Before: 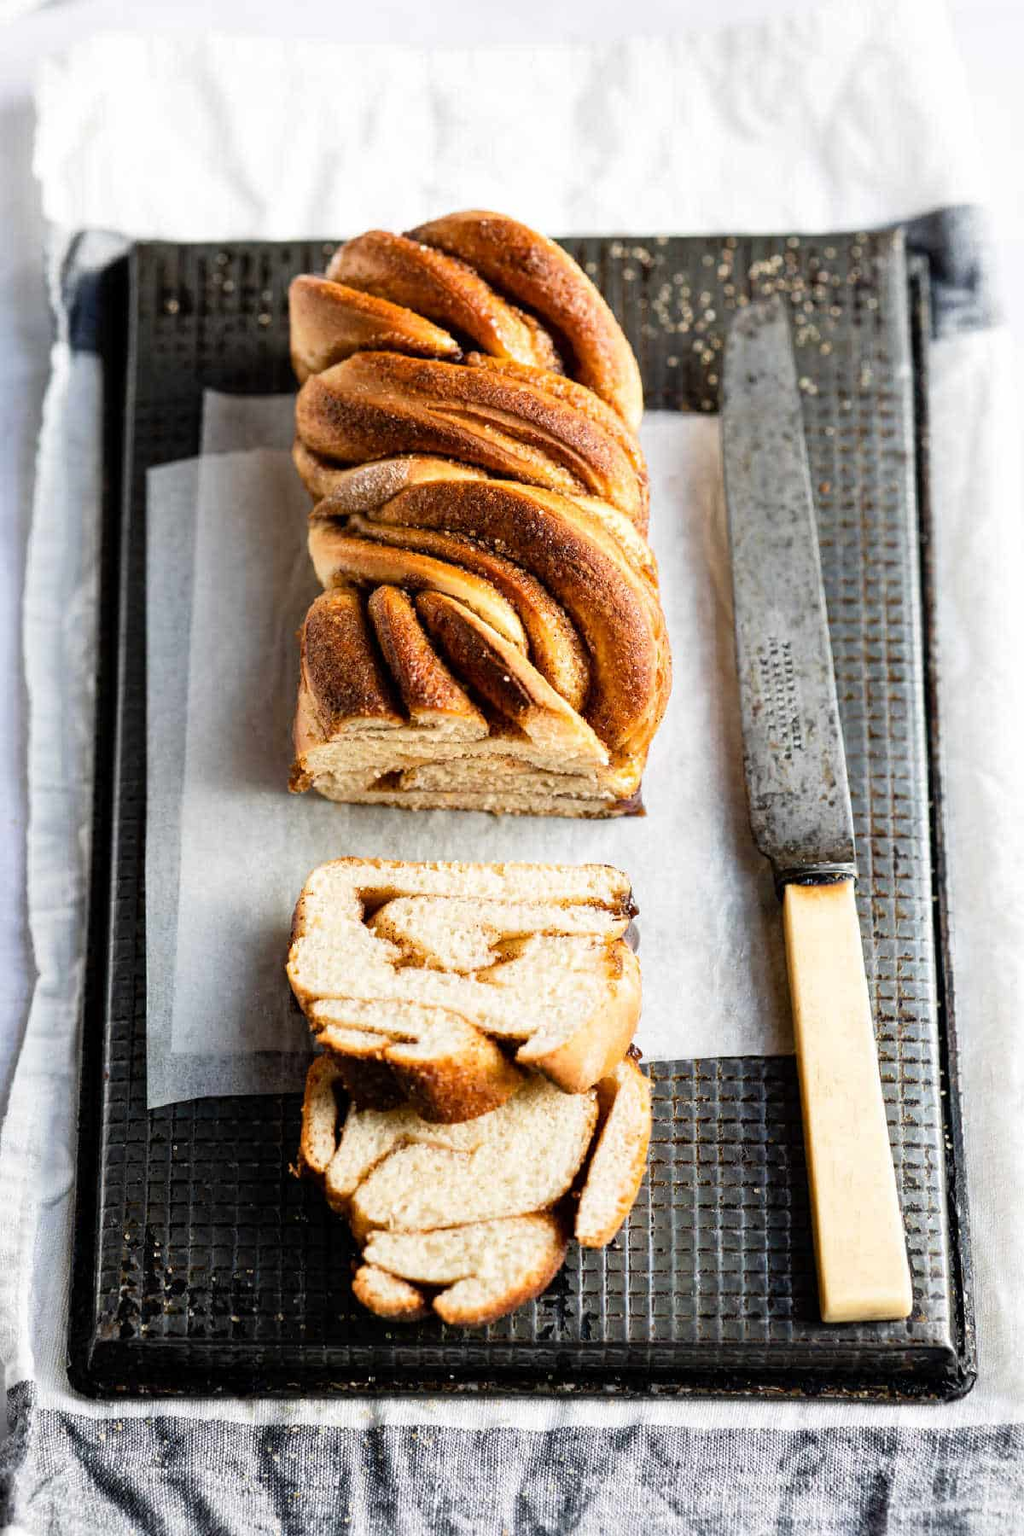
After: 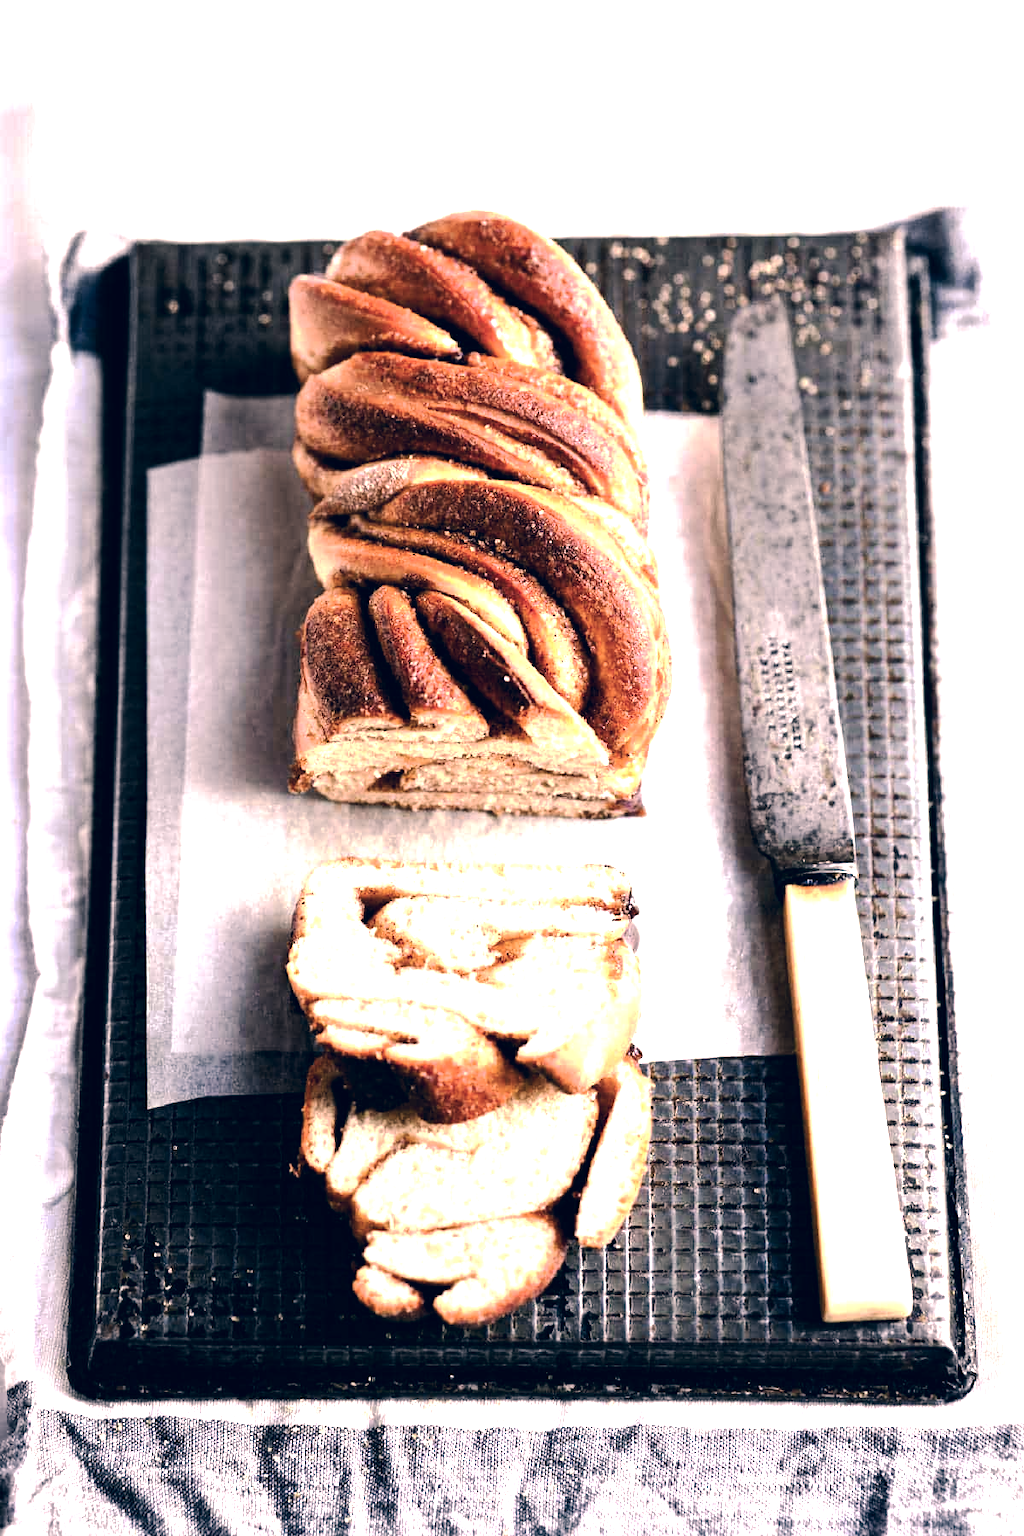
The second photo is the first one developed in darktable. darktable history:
color zones: curves: ch1 [(0.29, 0.492) (0.373, 0.185) (0.509, 0.481)]; ch2 [(0.25, 0.462) (0.749, 0.457)]
color correction: highlights a* 13.91, highlights b* 5.91, shadows a* -5.78, shadows b* -15.99, saturation 0.836
tone equalizer: -8 EV -1.09 EV, -7 EV -0.974 EV, -6 EV -0.882 EV, -5 EV -0.548 EV, -3 EV 0.561 EV, -2 EV 0.879 EV, -1 EV 0.991 EV, +0 EV 1.07 EV, edges refinement/feathering 500, mask exposure compensation -1.57 EV, preserve details no
base curve: curves: ch0 [(0, 0) (0.235, 0.266) (0.503, 0.496) (0.786, 0.72) (1, 1)], preserve colors none
